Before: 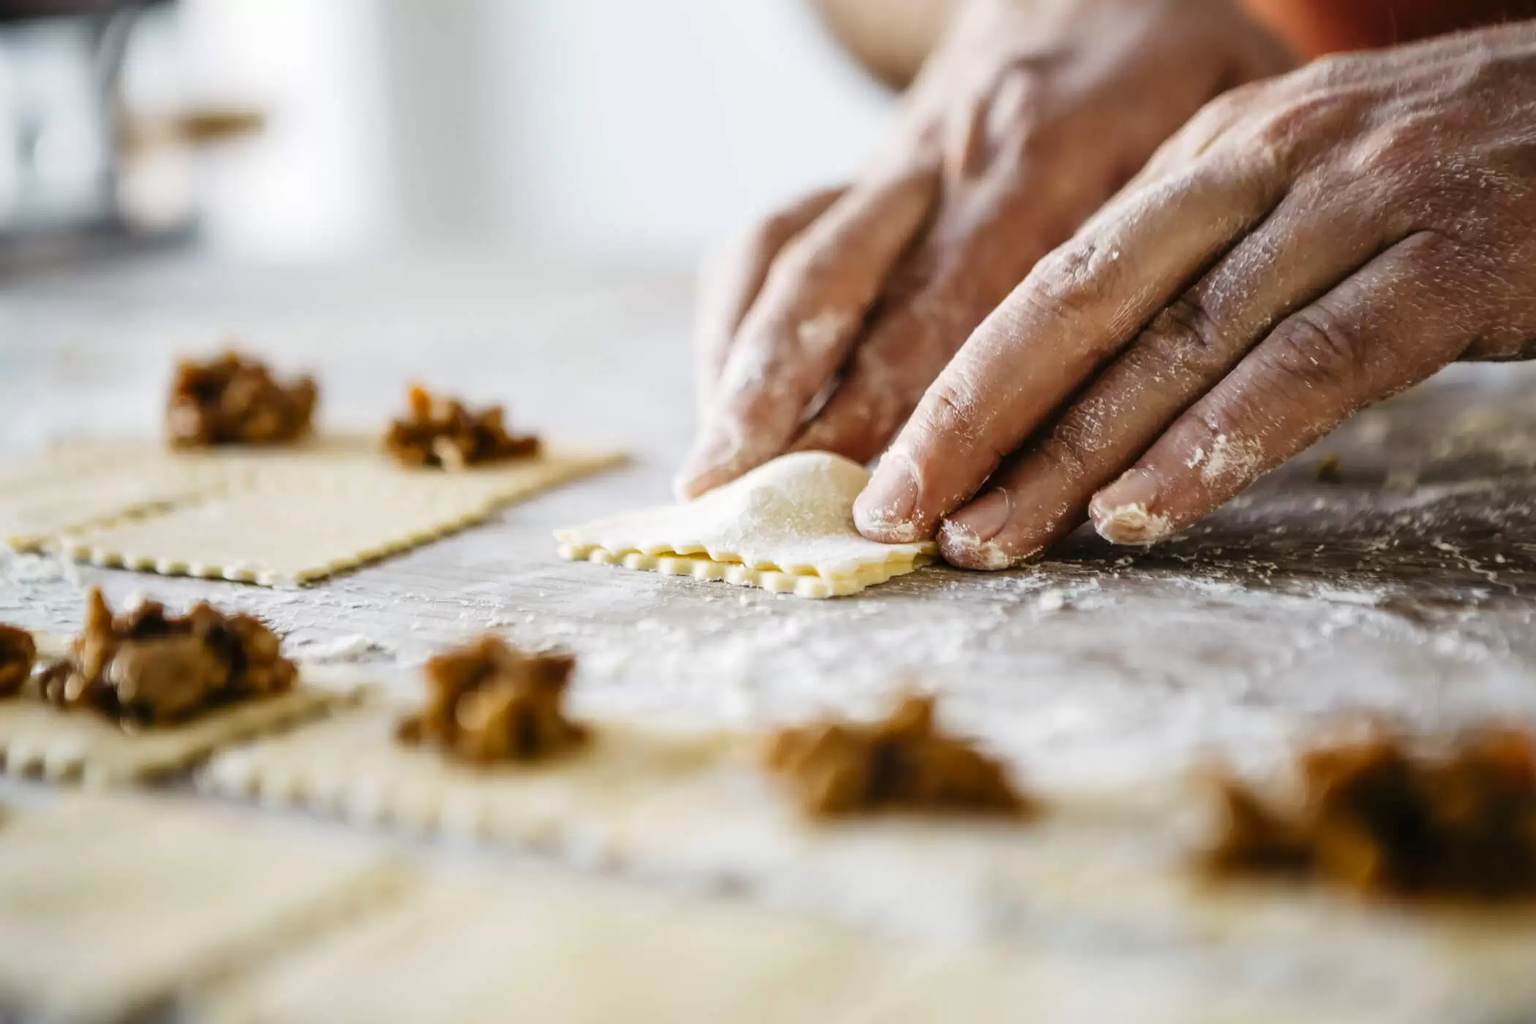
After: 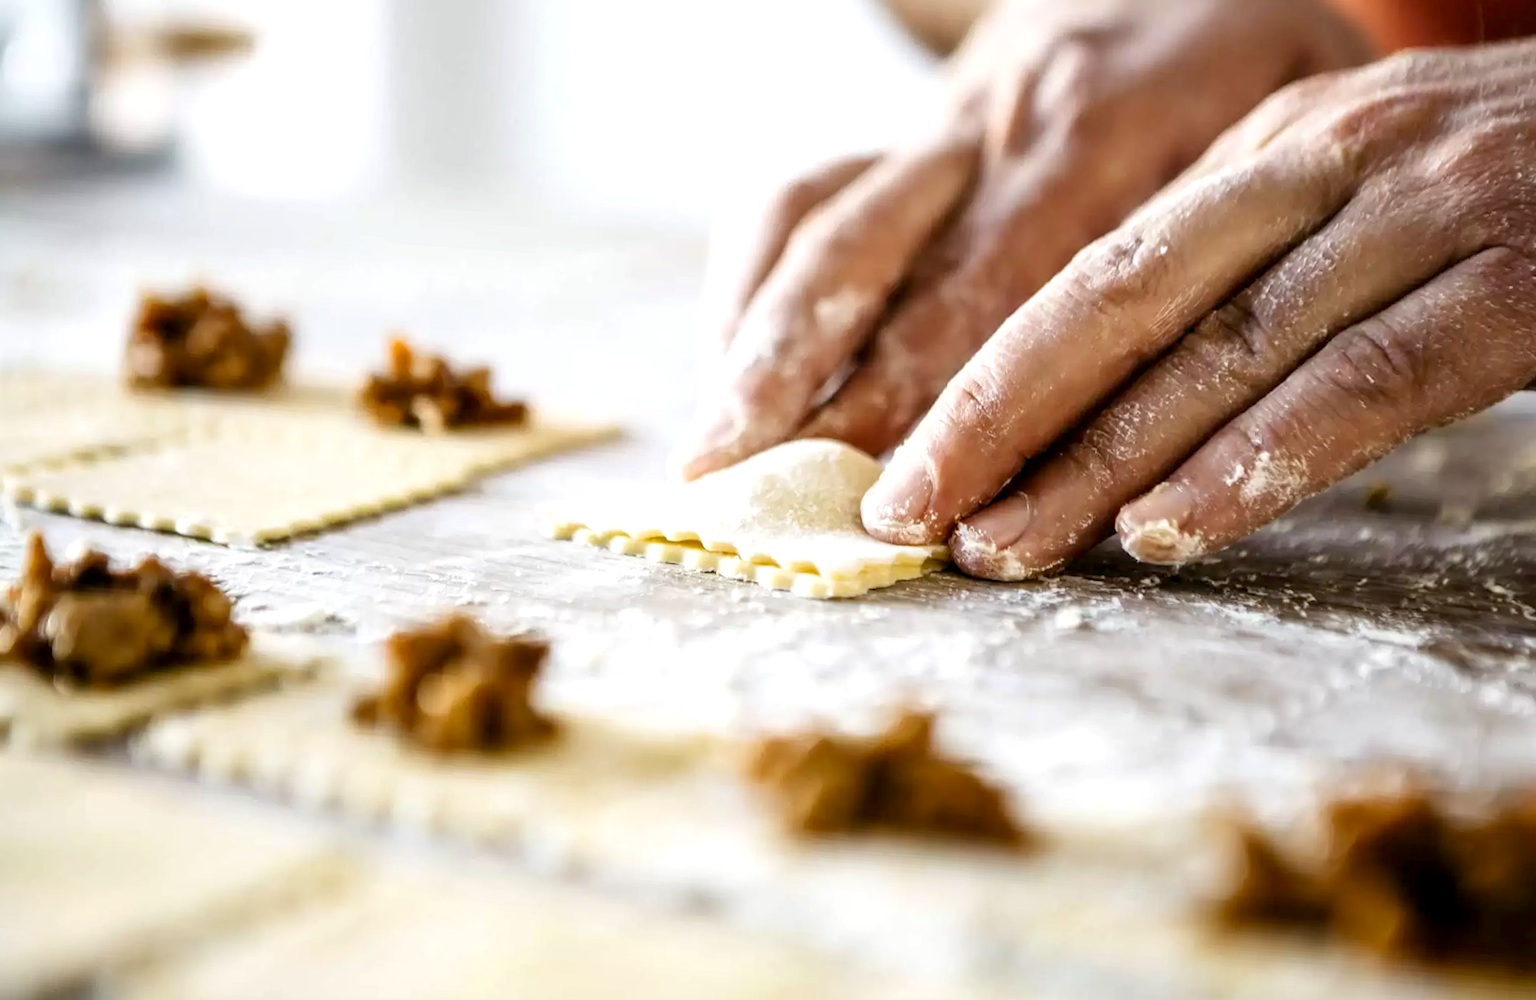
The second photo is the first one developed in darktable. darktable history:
exposure: black level correction 0.005, exposure 0.417 EV, compensate highlight preservation false
rotate and perspective: rotation 1.57°, crop left 0.018, crop right 0.982, crop top 0.039, crop bottom 0.961
crop and rotate: angle -2.38°
